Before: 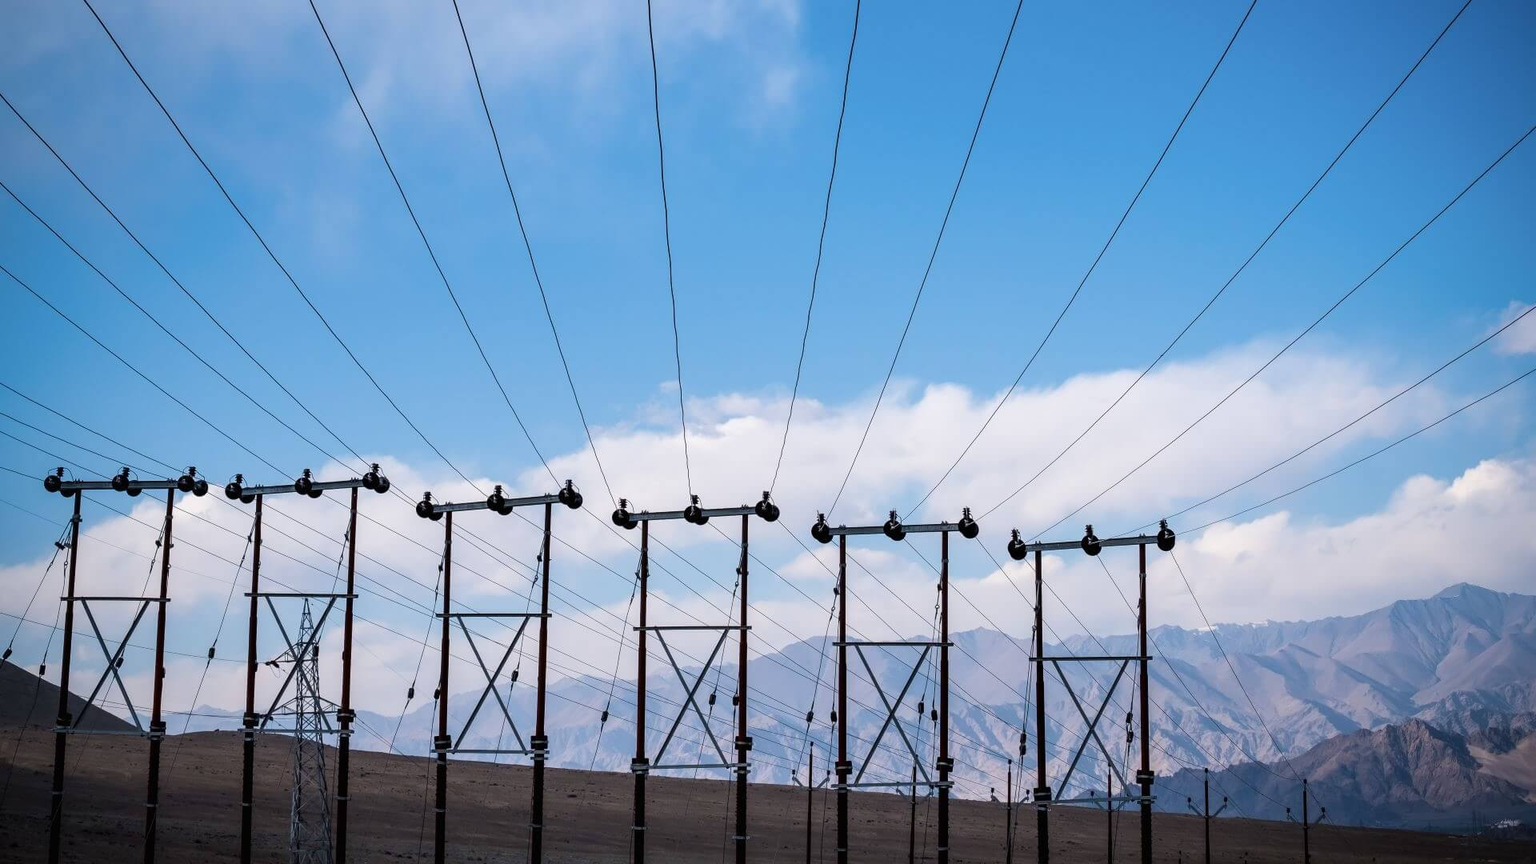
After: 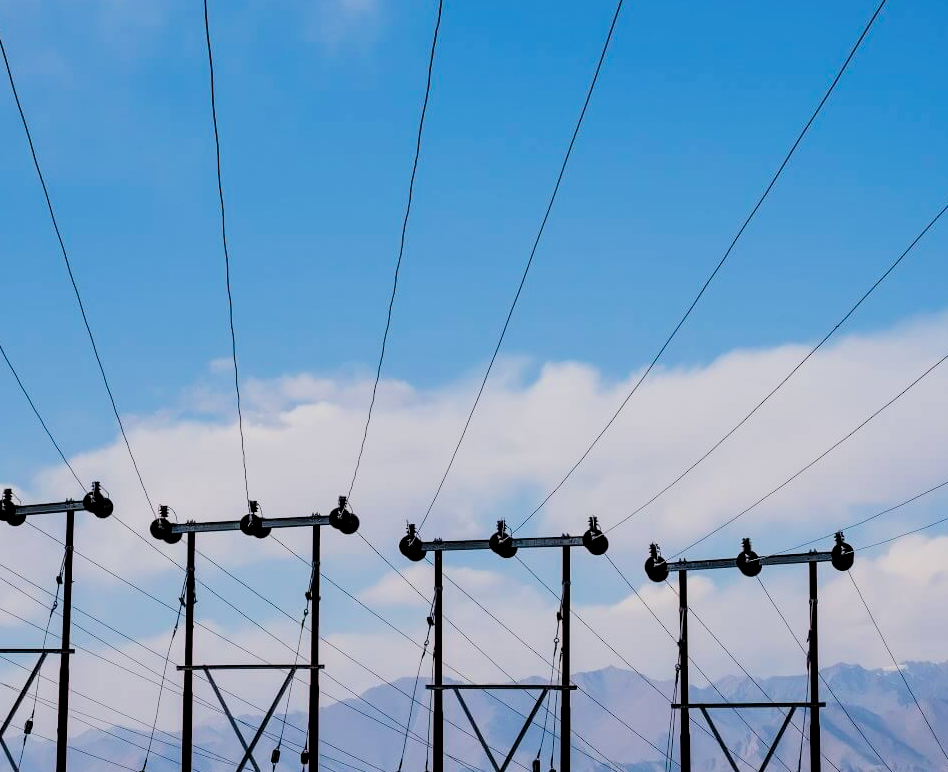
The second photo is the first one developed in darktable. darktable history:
exposure: black level correction 0.004, exposure 0.016 EV, compensate highlight preservation false
filmic rgb: black relative exposure -4.78 EV, white relative exposure 4.01 EV, hardness 2.82
crop: left 32.037%, top 10.999%, right 18.536%, bottom 17.454%
color balance rgb: shadows lift › luminance -20.086%, perceptual saturation grading › global saturation 25.019%, global vibrance 20%
